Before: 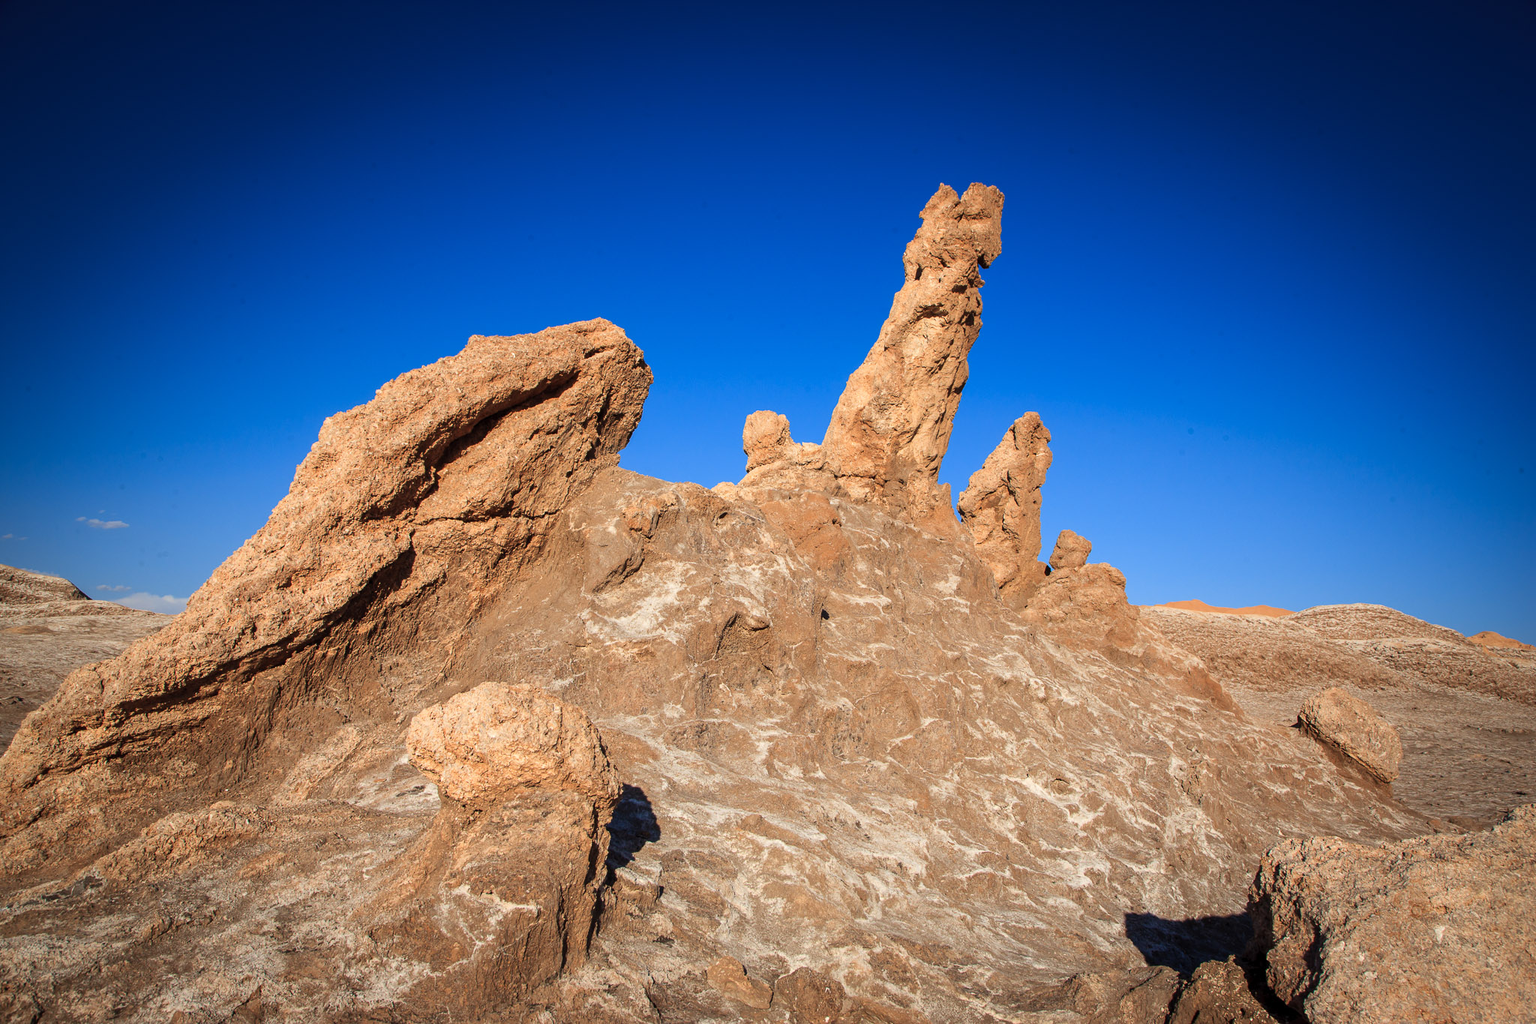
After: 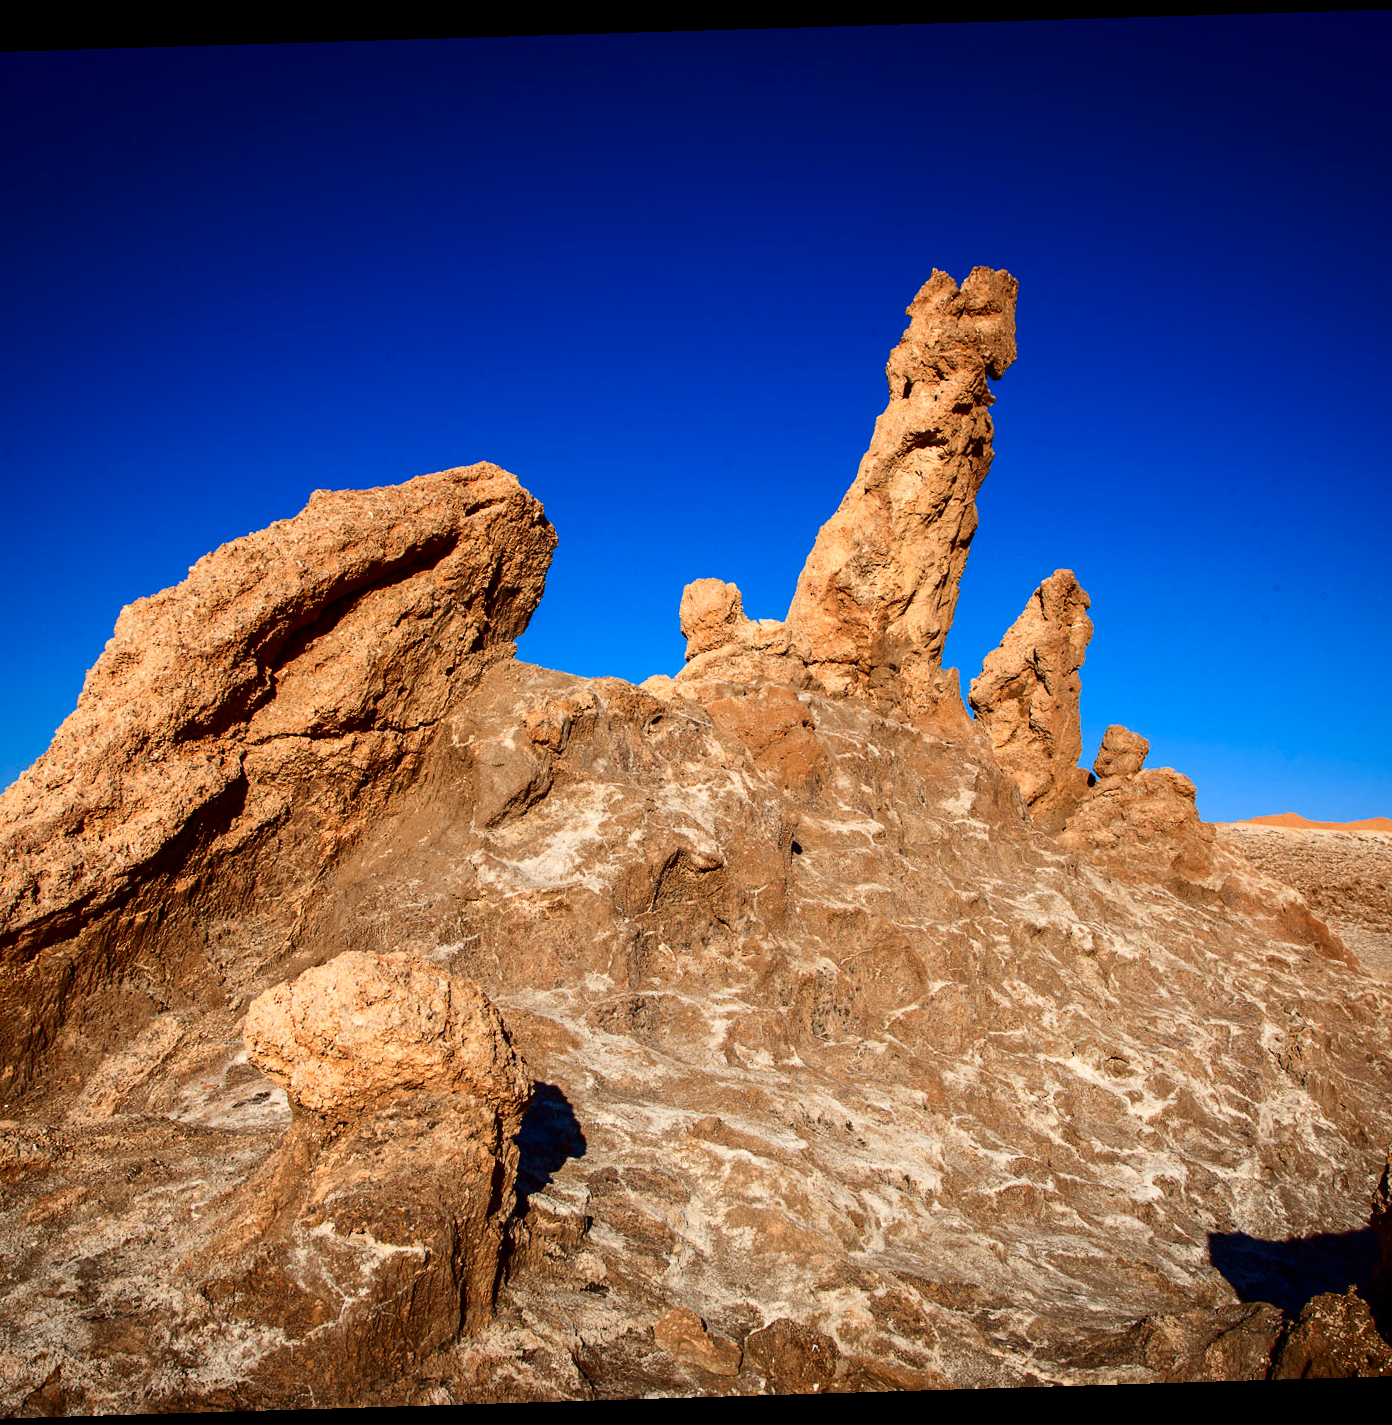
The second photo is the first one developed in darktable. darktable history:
rotate and perspective: rotation -1.75°, automatic cropping off
contrast brightness saturation: contrast 0.22, brightness -0.19, saturation 0.24
crop and rotate: left 15.754%, right 17.579%
